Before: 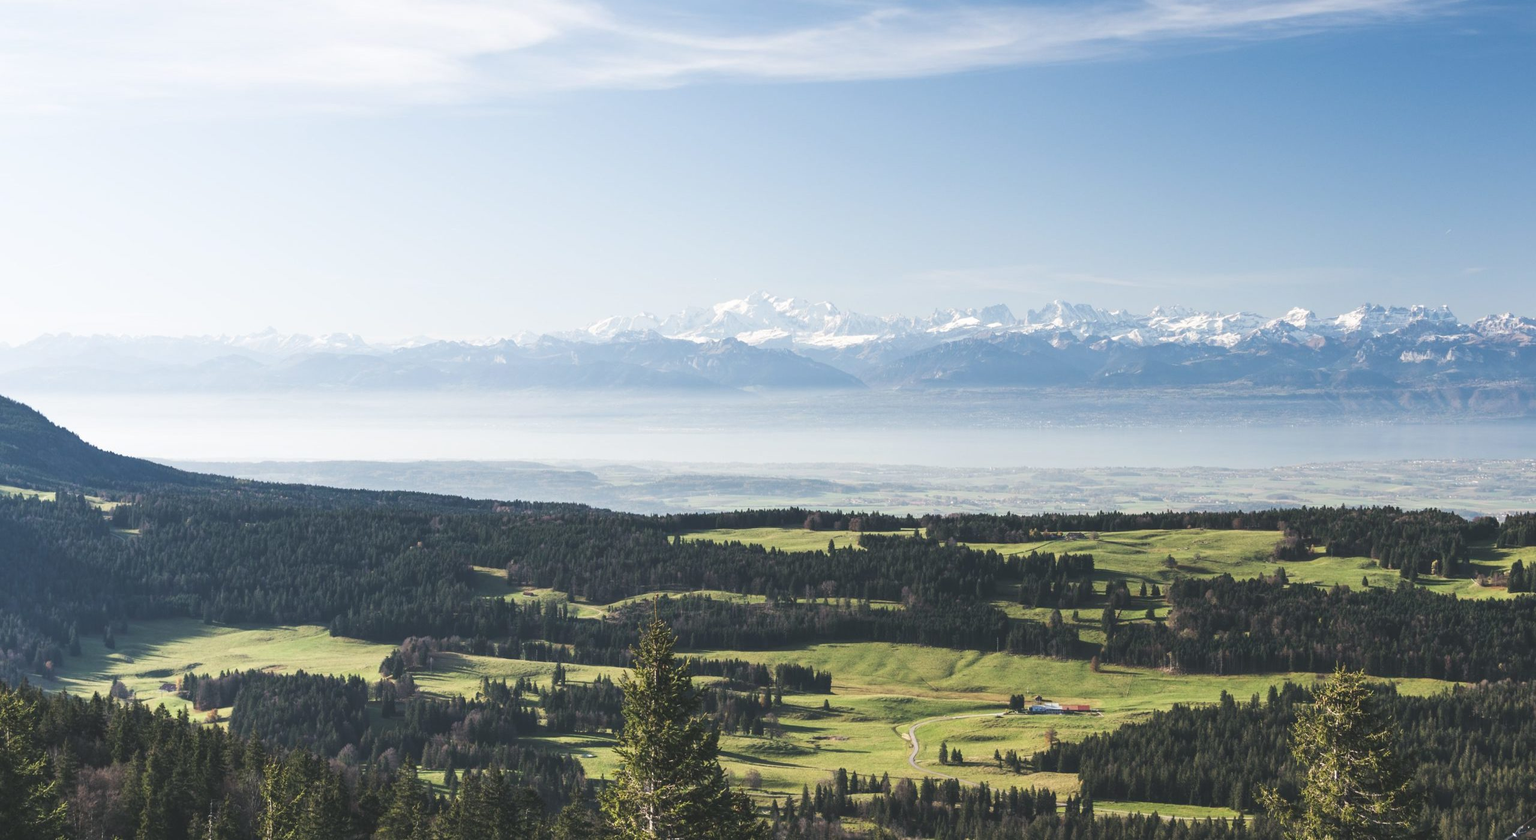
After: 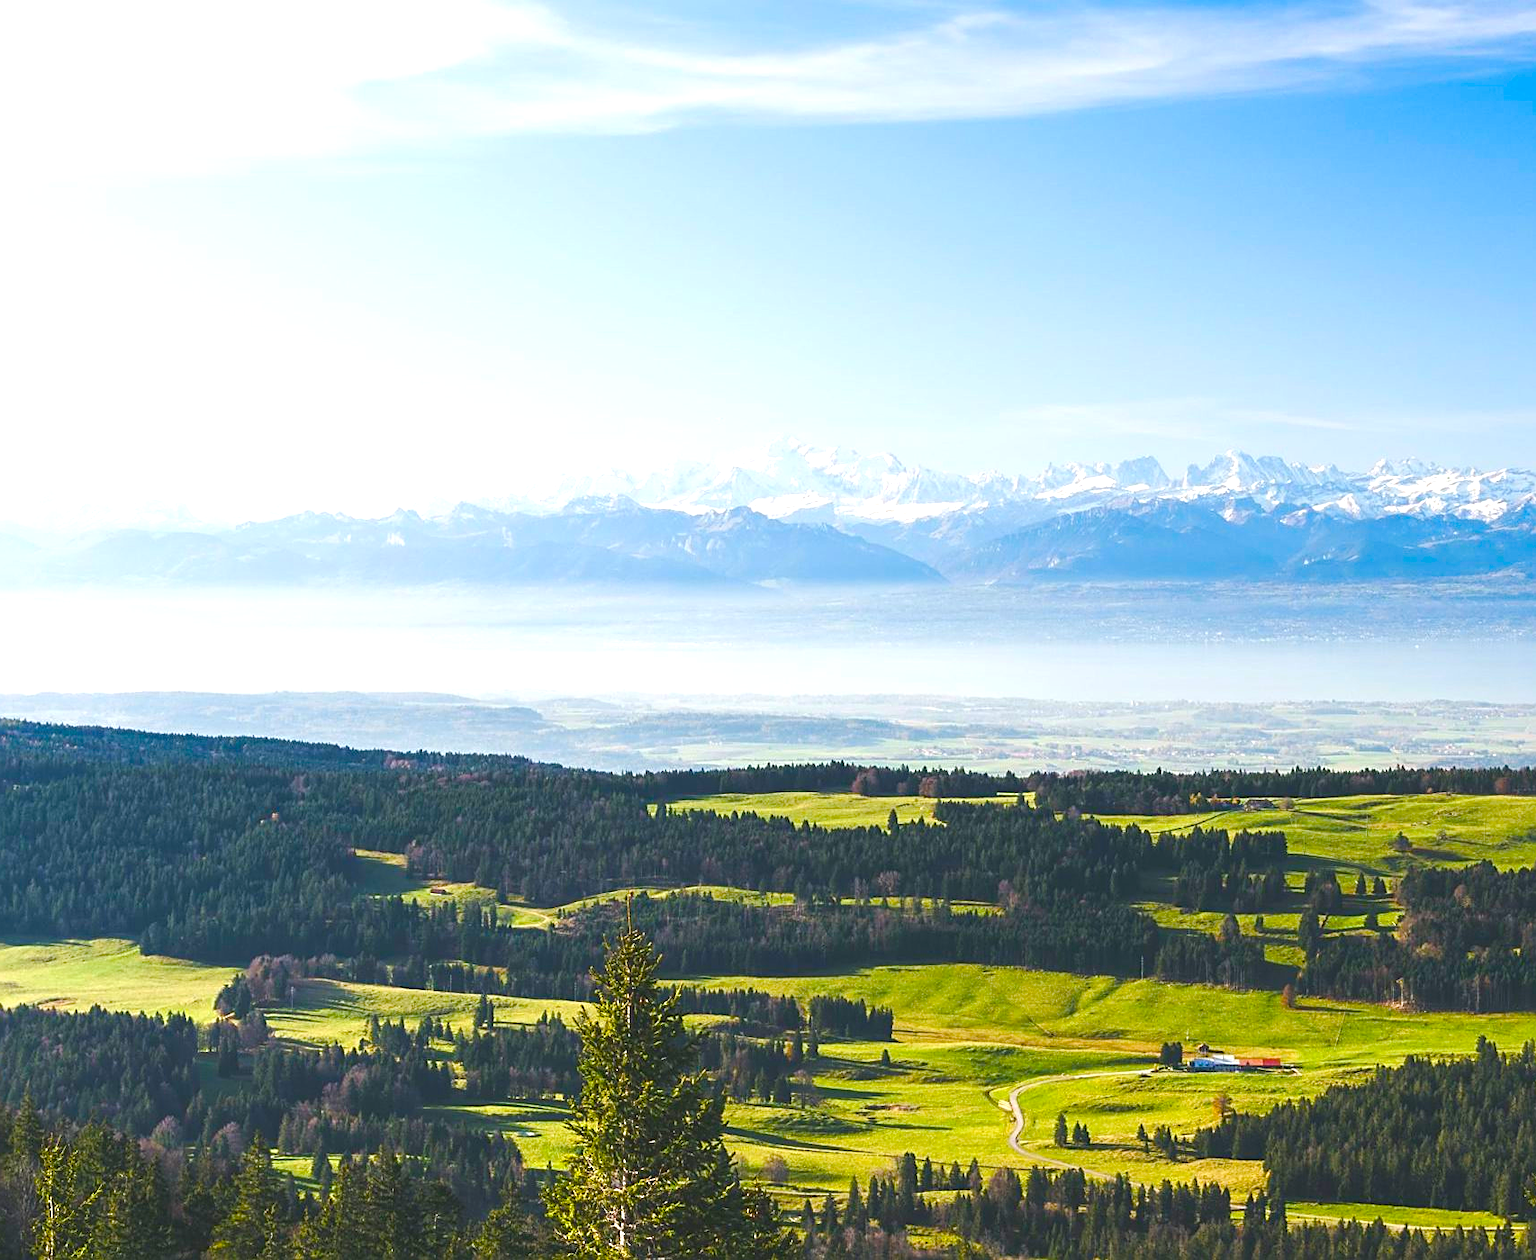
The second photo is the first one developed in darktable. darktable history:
sharpen: on, module defaults
crop: left 15.419%, right 17.914%
color balance rgb: linear chroma grading › shadows 10%, linear chroma grading › highlights 10%, linear chroma grading › global chroma 15%, linear chroma grading › mid-tones 15%, perceptual saturation grading › global saturation 40%, perceptual saturation grading › highlights -25%, perceptual saturation grading › mid-tones 35%, perceptual saturation grading › shadows 35%, perceptual brilliance grading › global brilliance 11.29%, global vibrance 11.29%
